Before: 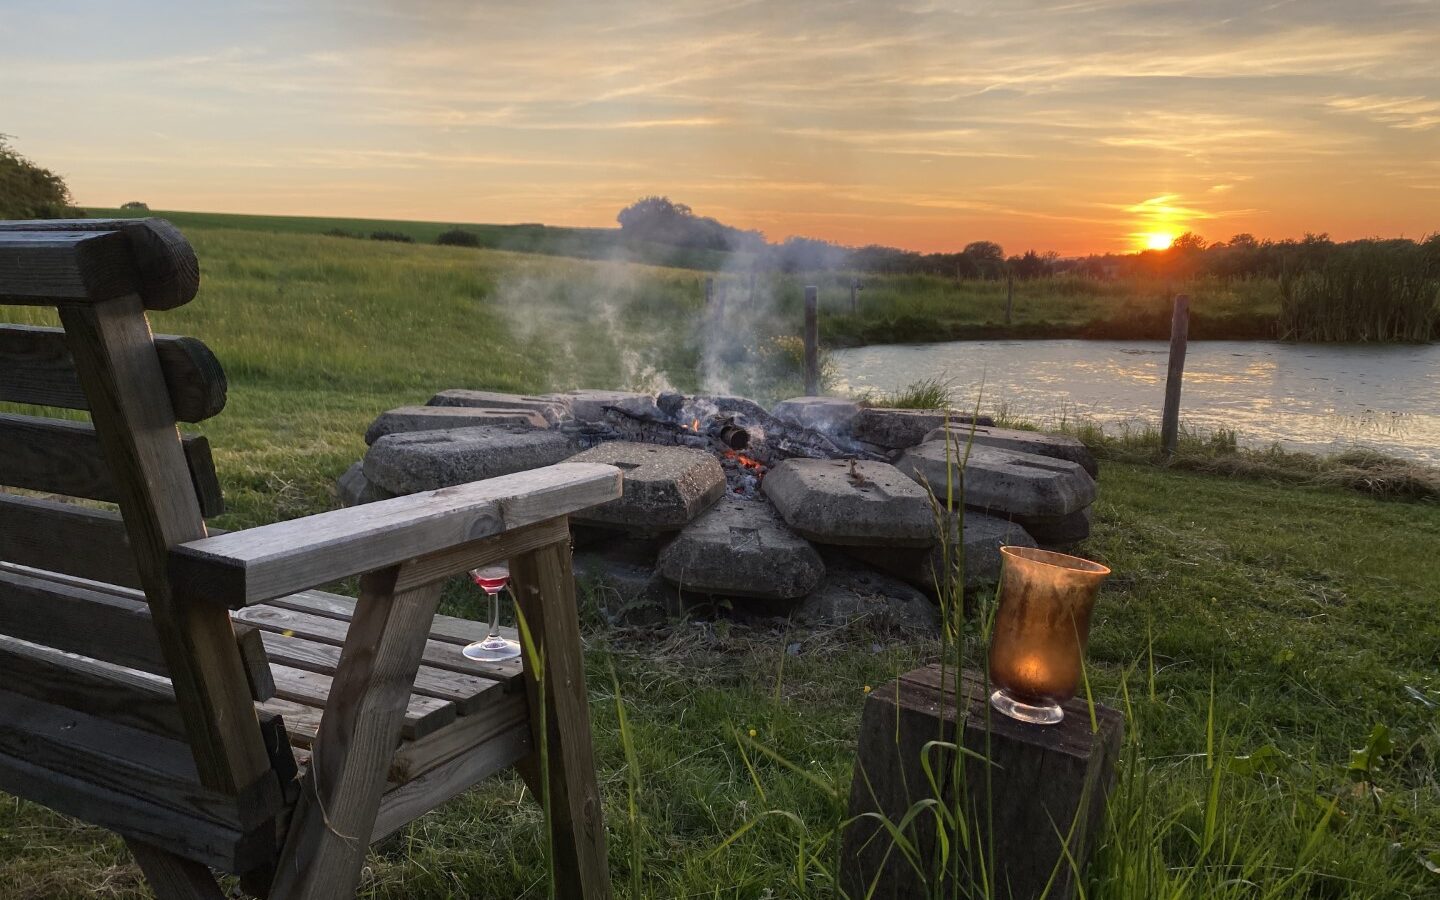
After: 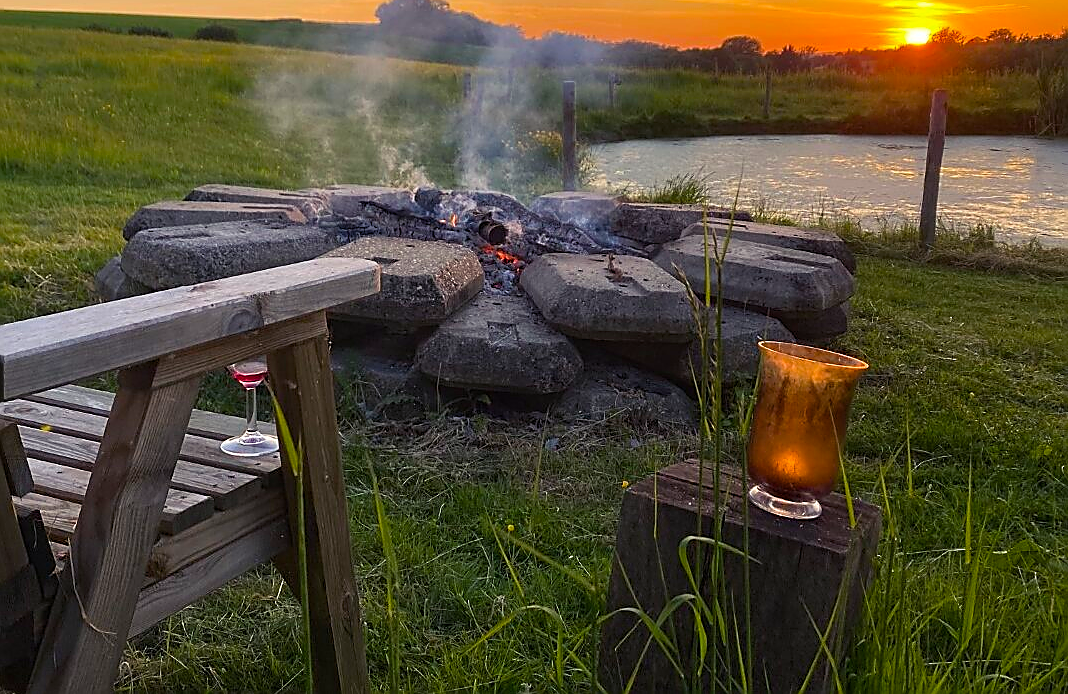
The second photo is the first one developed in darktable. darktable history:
color balance rgb: shadows lift › chroma 3.172%, shadows lift › hue 279.69°, perceptual saturation grading › global saturation 31.263%
sharpen: radius 1.421, amount 1.236, threshold 0.73
crop: left 16.87%, top 22.87%, right 8.902%
tone equalizer: edges refinement/feathering 500, mask exposure compensation -1.57 EV, preserve details no
